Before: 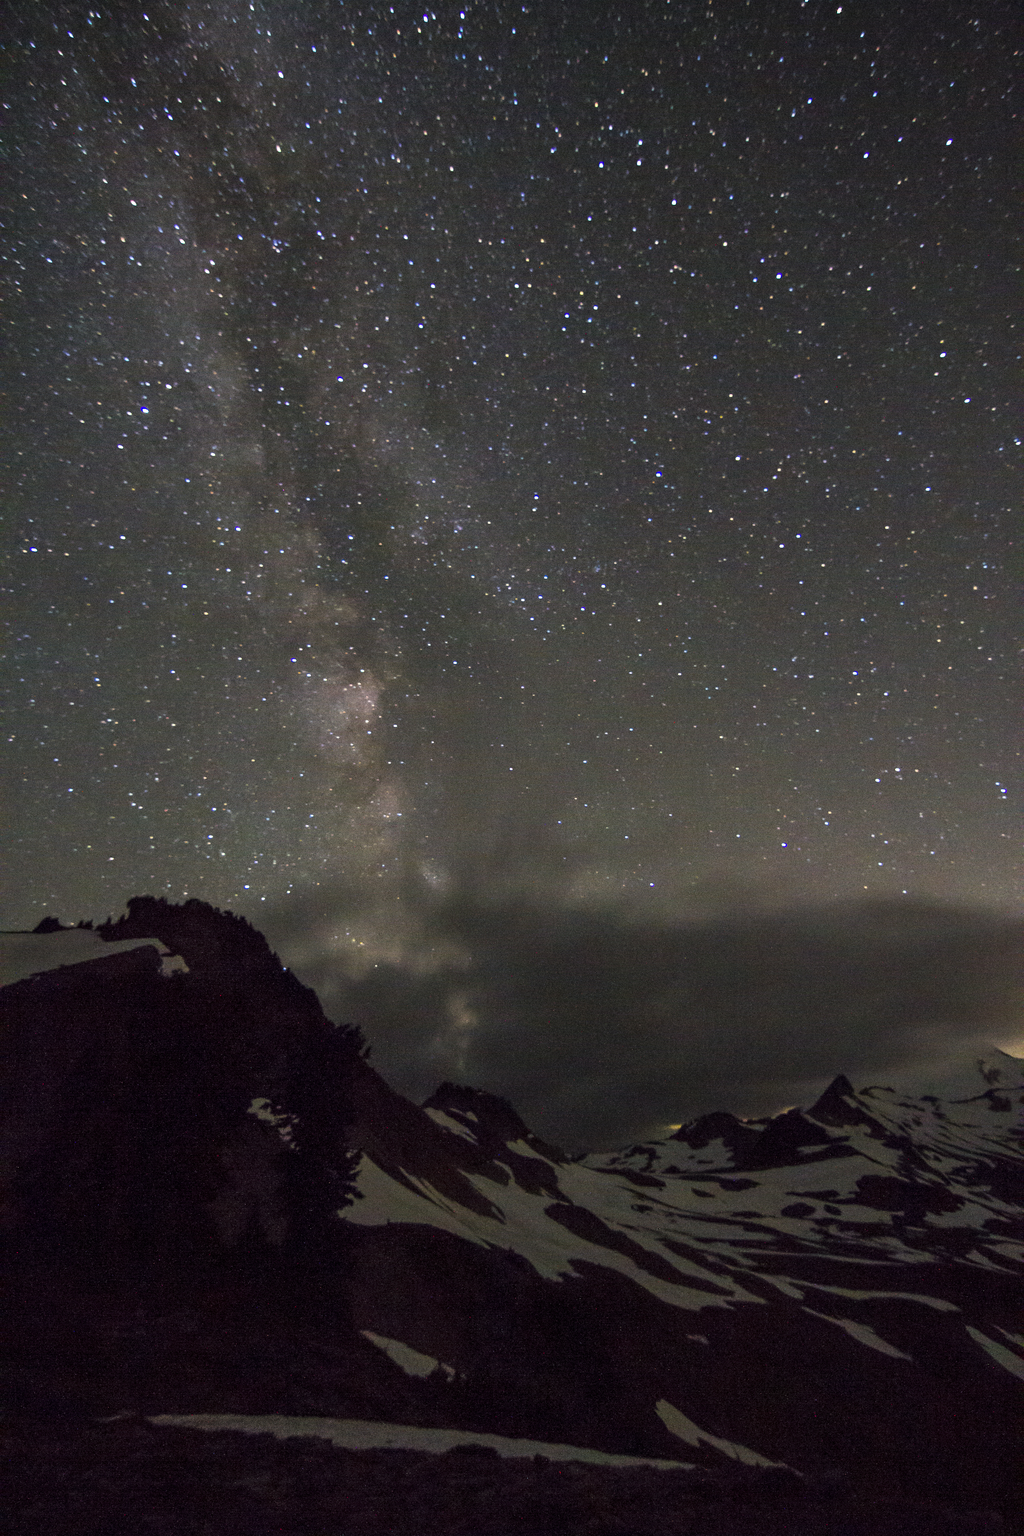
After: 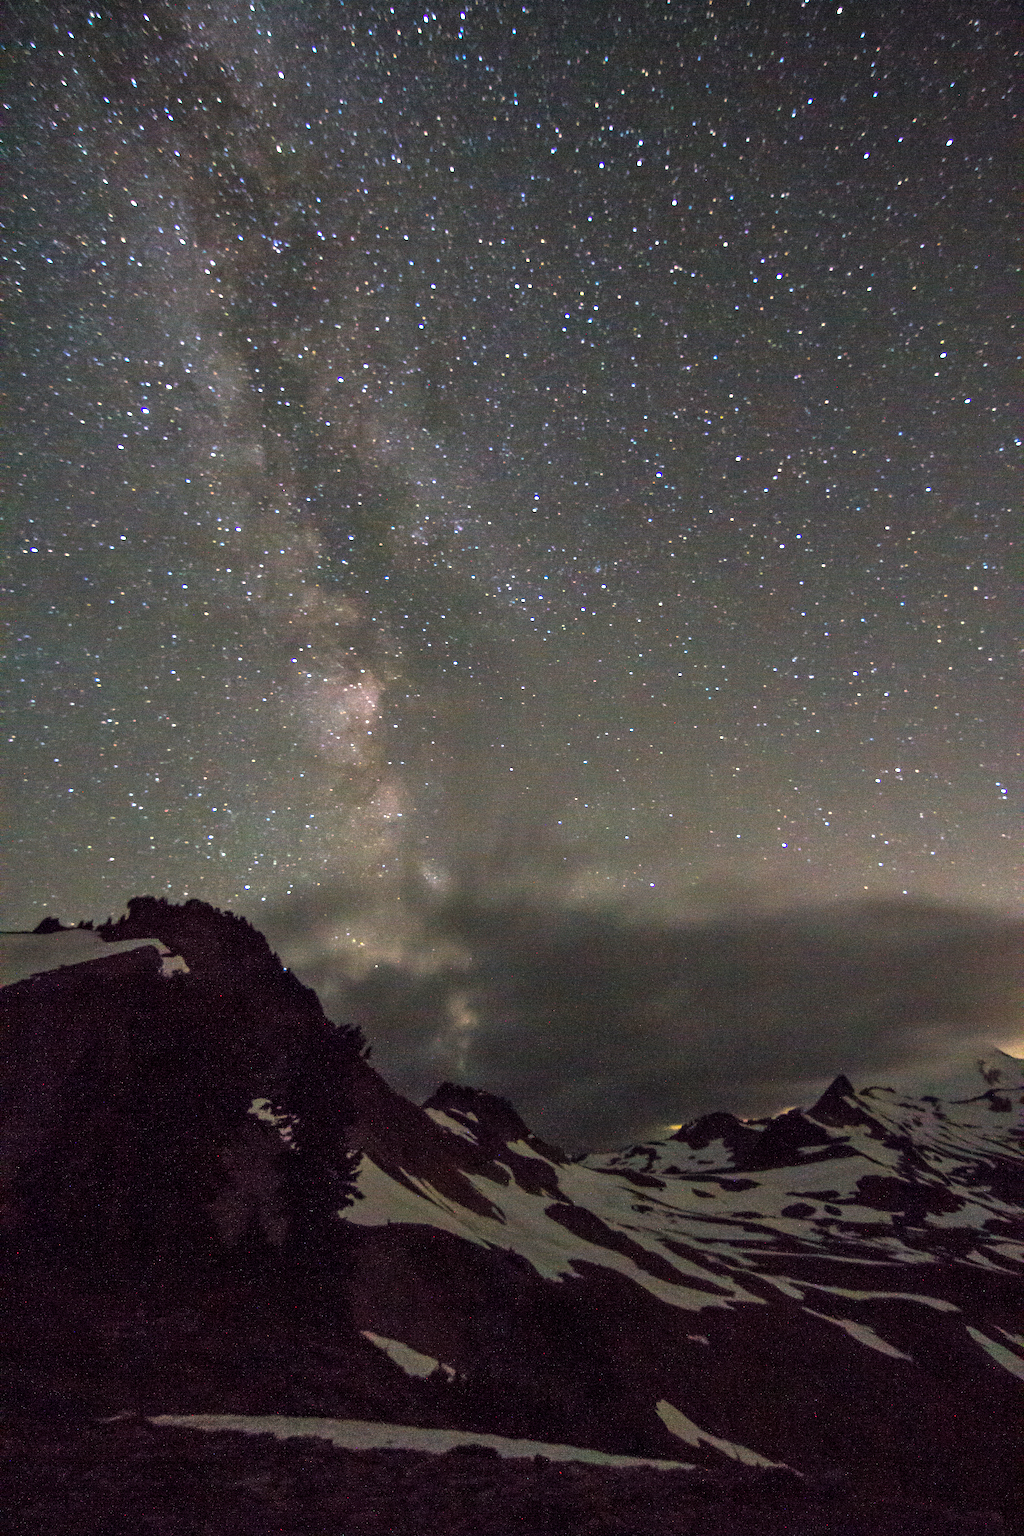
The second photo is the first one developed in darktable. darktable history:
exposure: exposure 0.734 EV, compensate exposure bias true, compensate highlight preservation false
shadows and highlights: shadows 24.61, highlights -79.1, soften with gaussian
